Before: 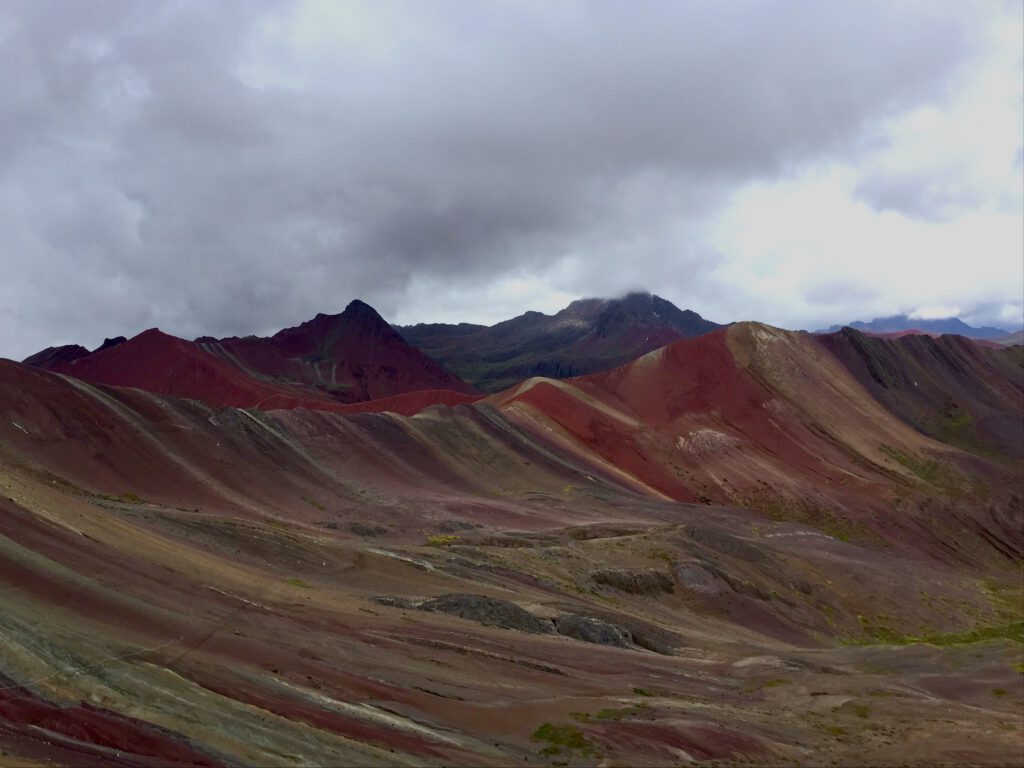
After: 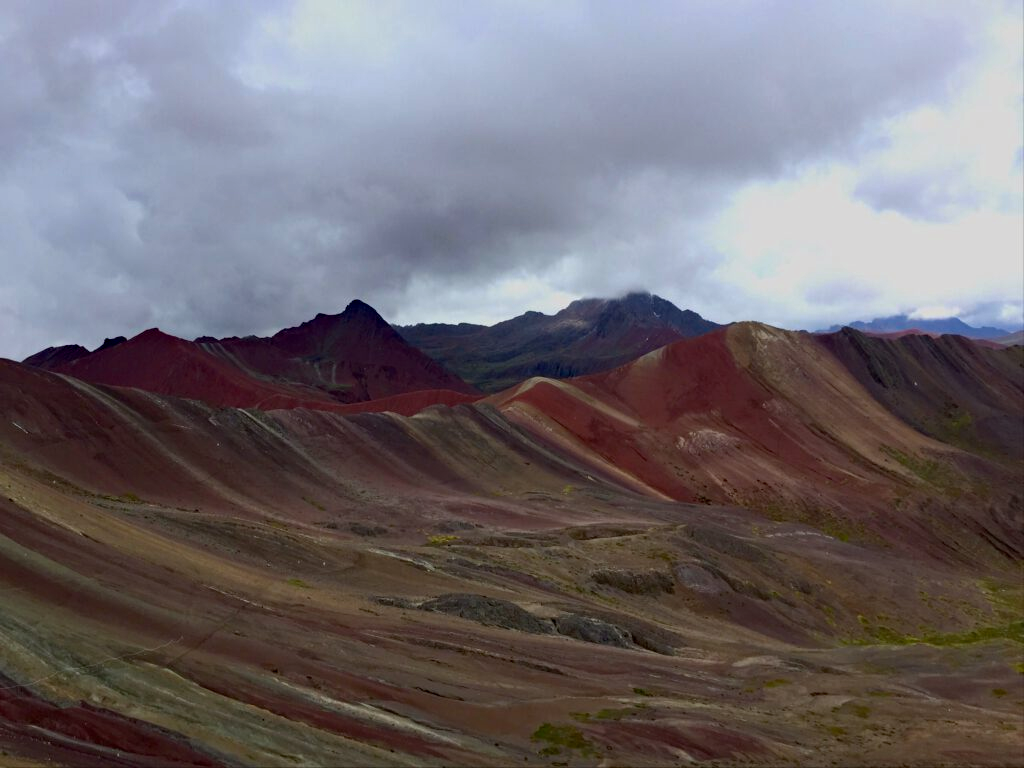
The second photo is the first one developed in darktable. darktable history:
color zones: curves: ch0 [(0.068, 0.464) (0.25, 0.5) (0.48, 0.508) (0.75, 0.536) (0.886, 0.476) (0.967, 0.456)]; ch1 [(0.066, 0.456) (0.25, 0.5) (0.616, 0.508) (0.746, 0.56) (0.934, 0.444)]
haze removal: compatibility mode true
